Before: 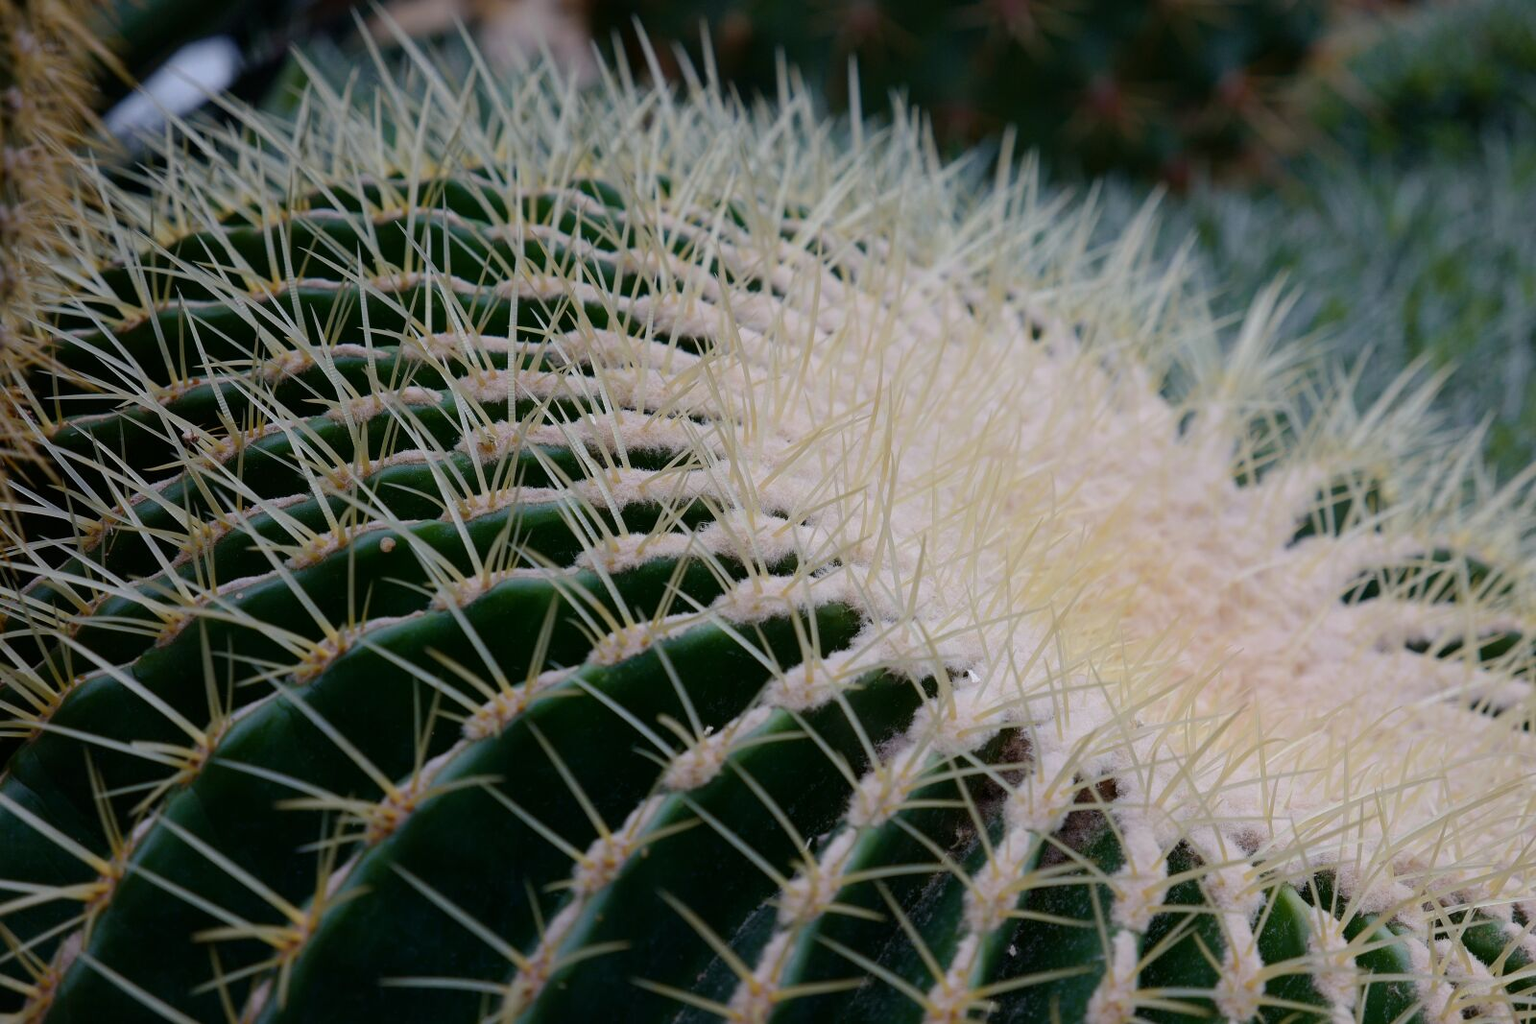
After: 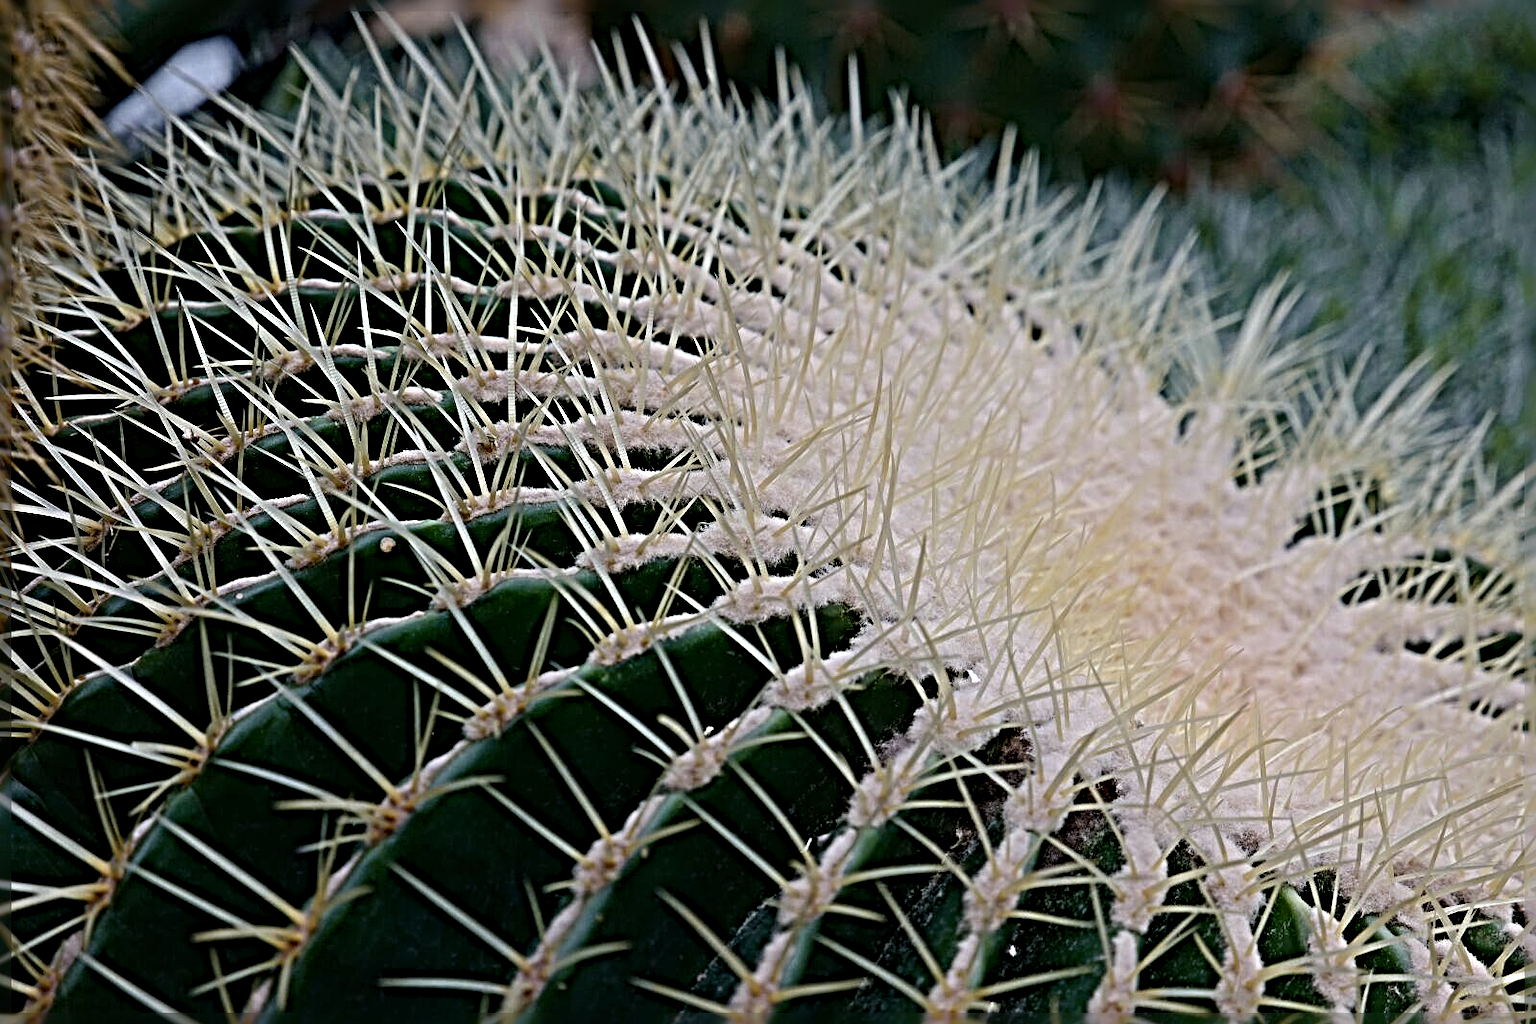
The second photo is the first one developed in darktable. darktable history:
sharpen: radius 6.297, amount 1.803, threshold 0.119
tone equalizer: edges refinement/feathering 500, mask exposure compensation -1.57 EV, preserve details no
